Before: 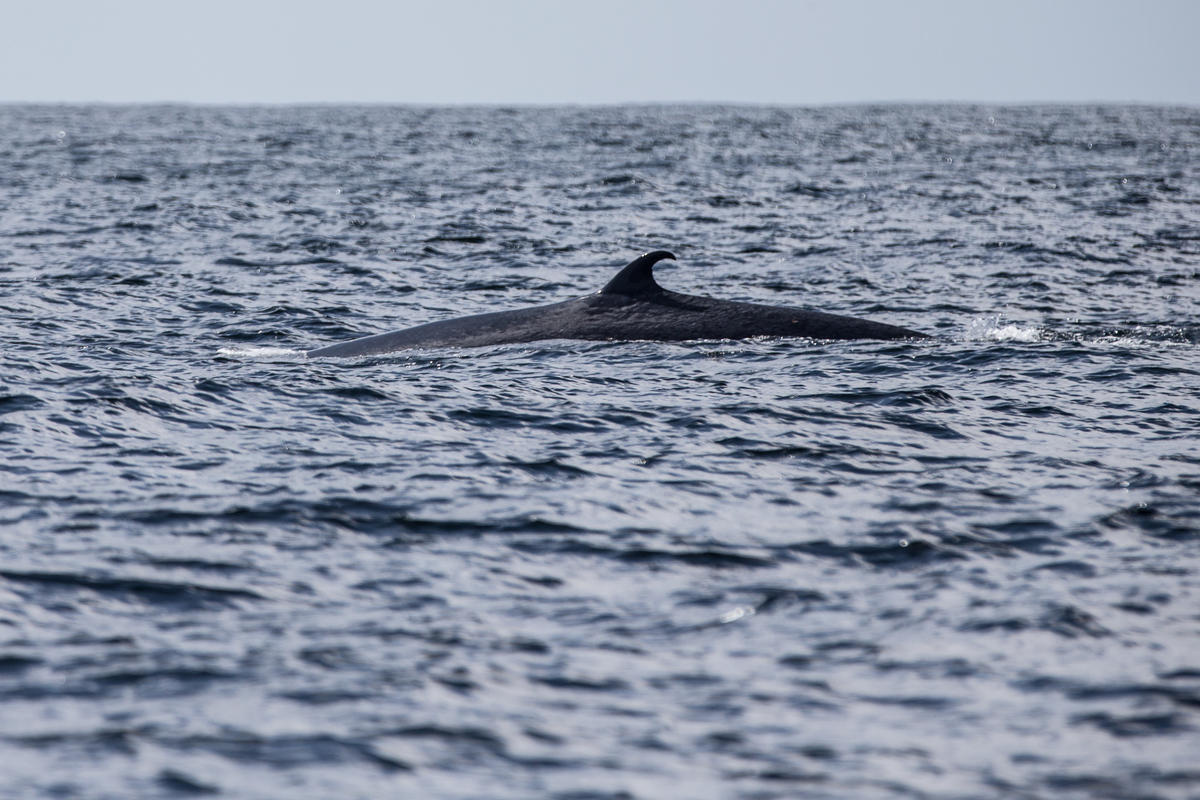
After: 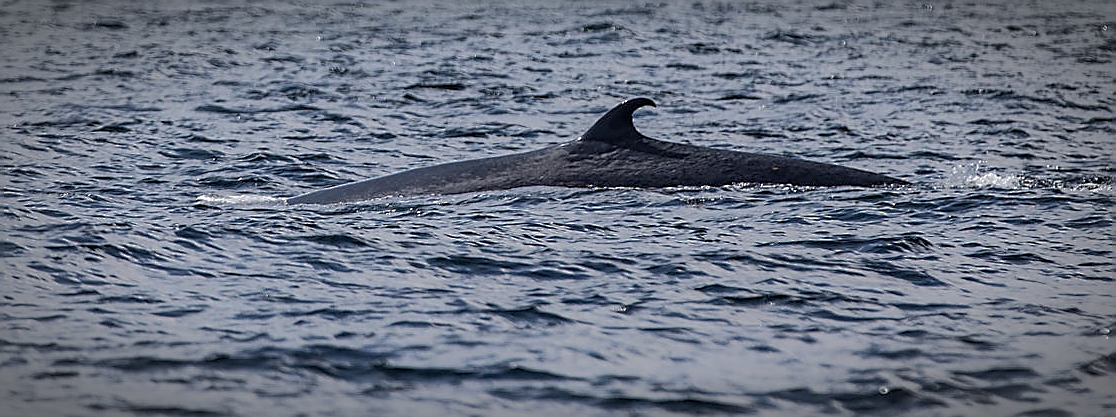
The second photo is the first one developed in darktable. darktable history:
sharpen: radius 1.4, amount 1.25, threshold 0.7
crop: left 1.744%, top 19.225%, right 5.069%, bottom 28.357%
vignetting: automatic ratio true
shadows and highlights: shadows 38.43, highlights -74.54
